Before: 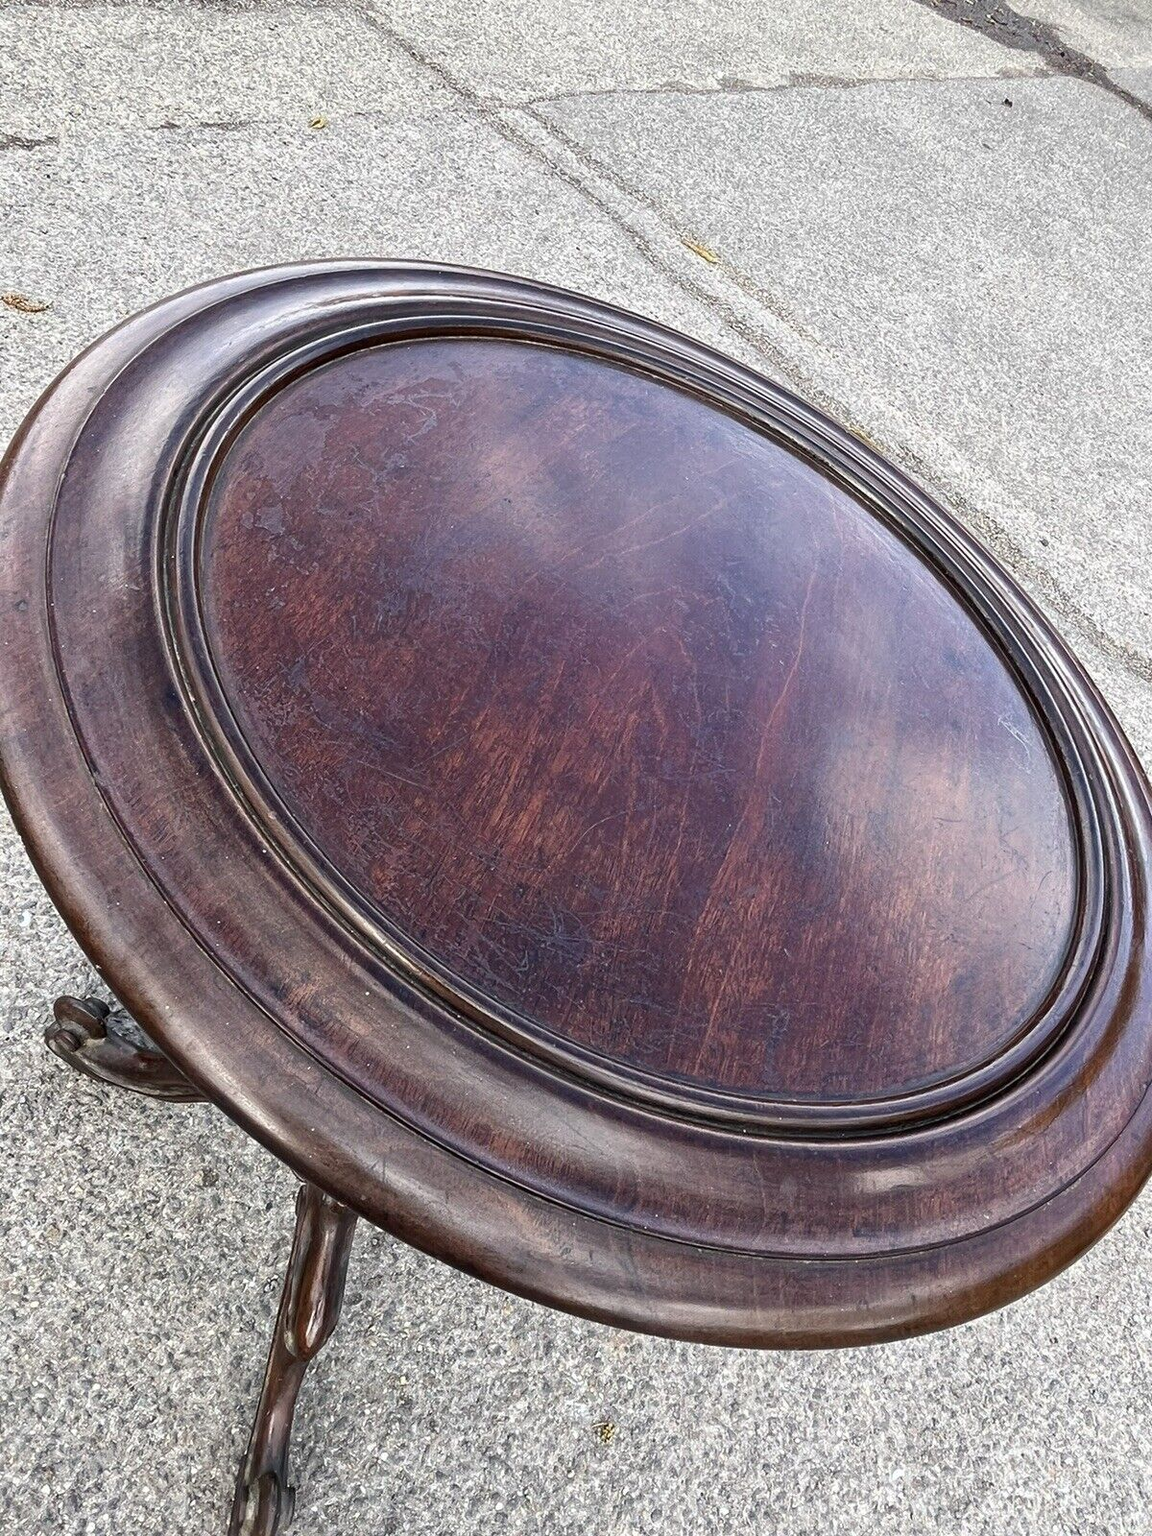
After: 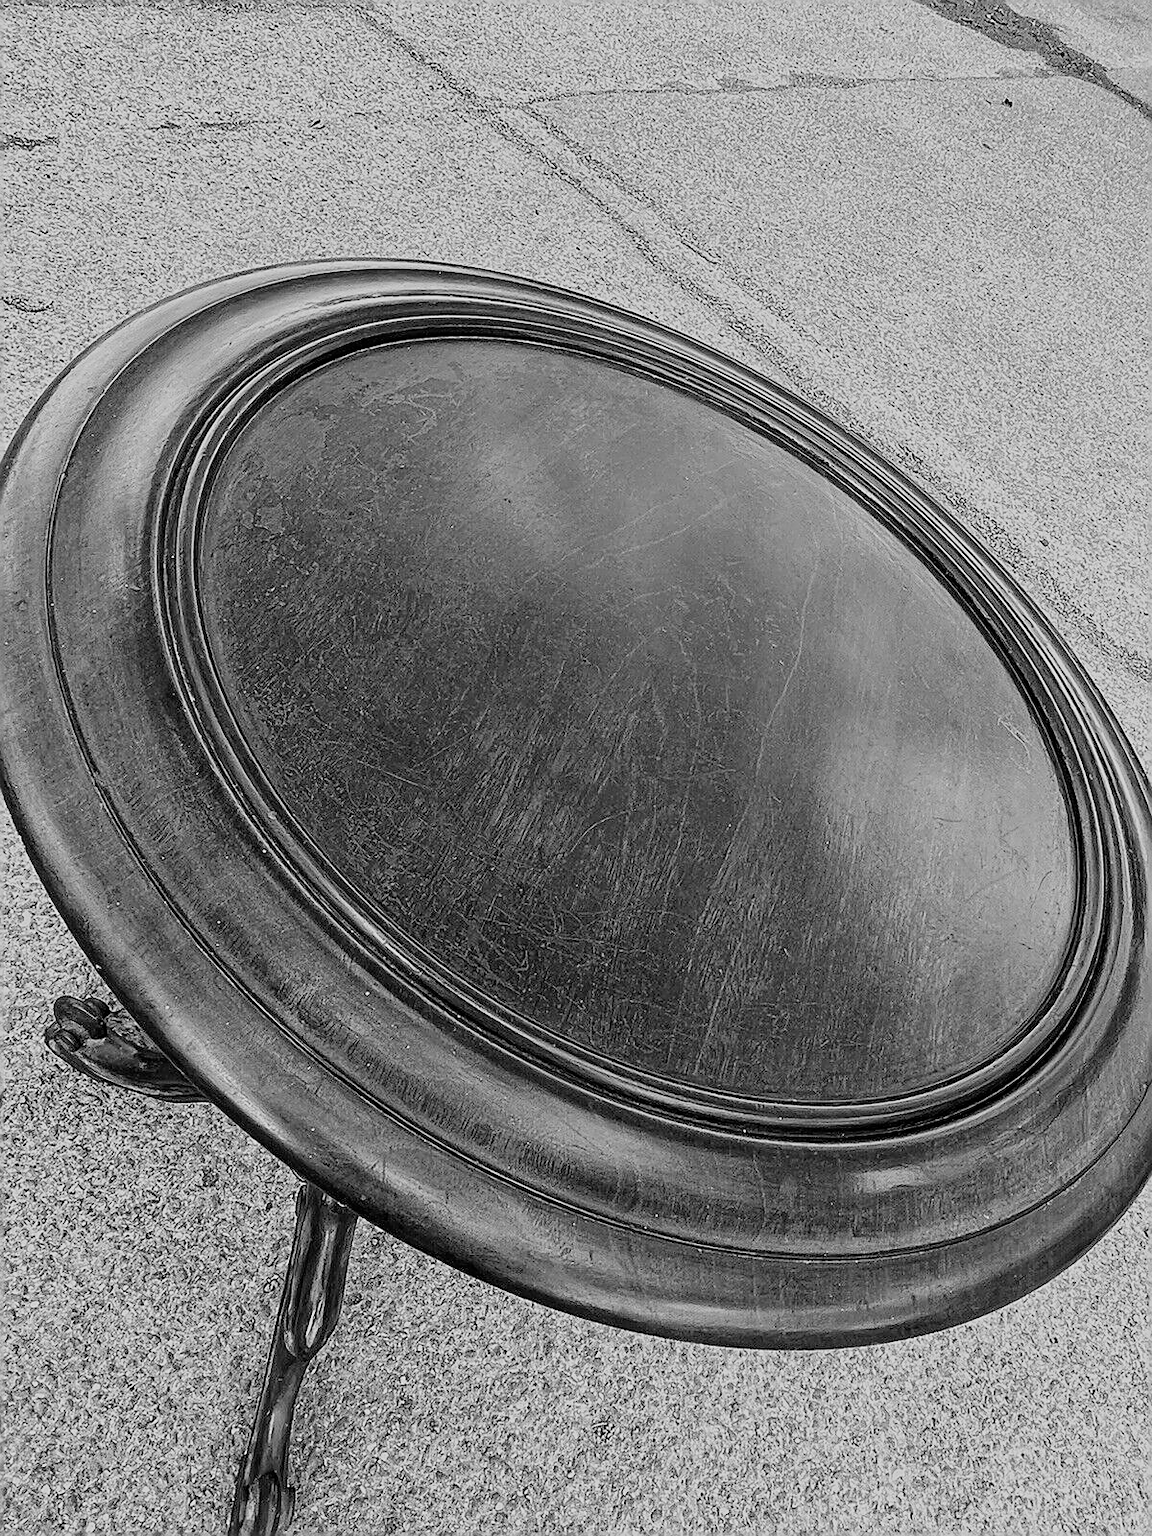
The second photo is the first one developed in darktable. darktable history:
filmic rgb: black relative exposure -8.54 EV, white relative exposure 5.52 EV, hardness 3.39, contrast 1.016
sharpen: radius 1.4, amount 1.25, threshold 0.7
color calibration: illuminant as shot in camera, x 0.358, y 0.373, temperature 4628.91 K
monochrome: a 32, b 64, size 2.3, highlights 1
